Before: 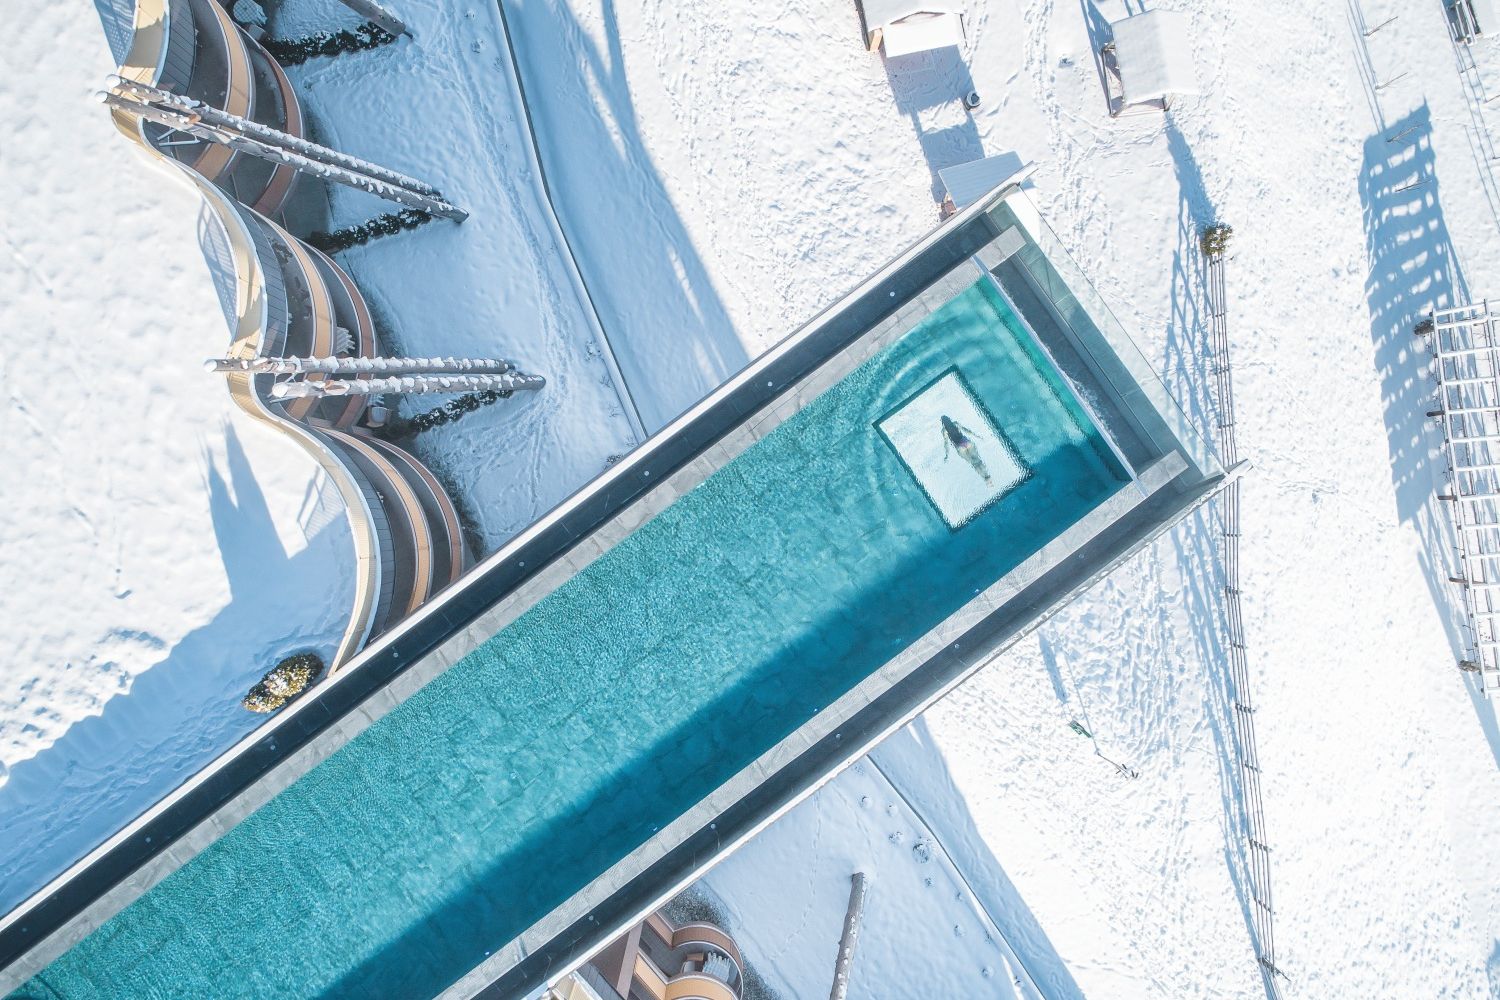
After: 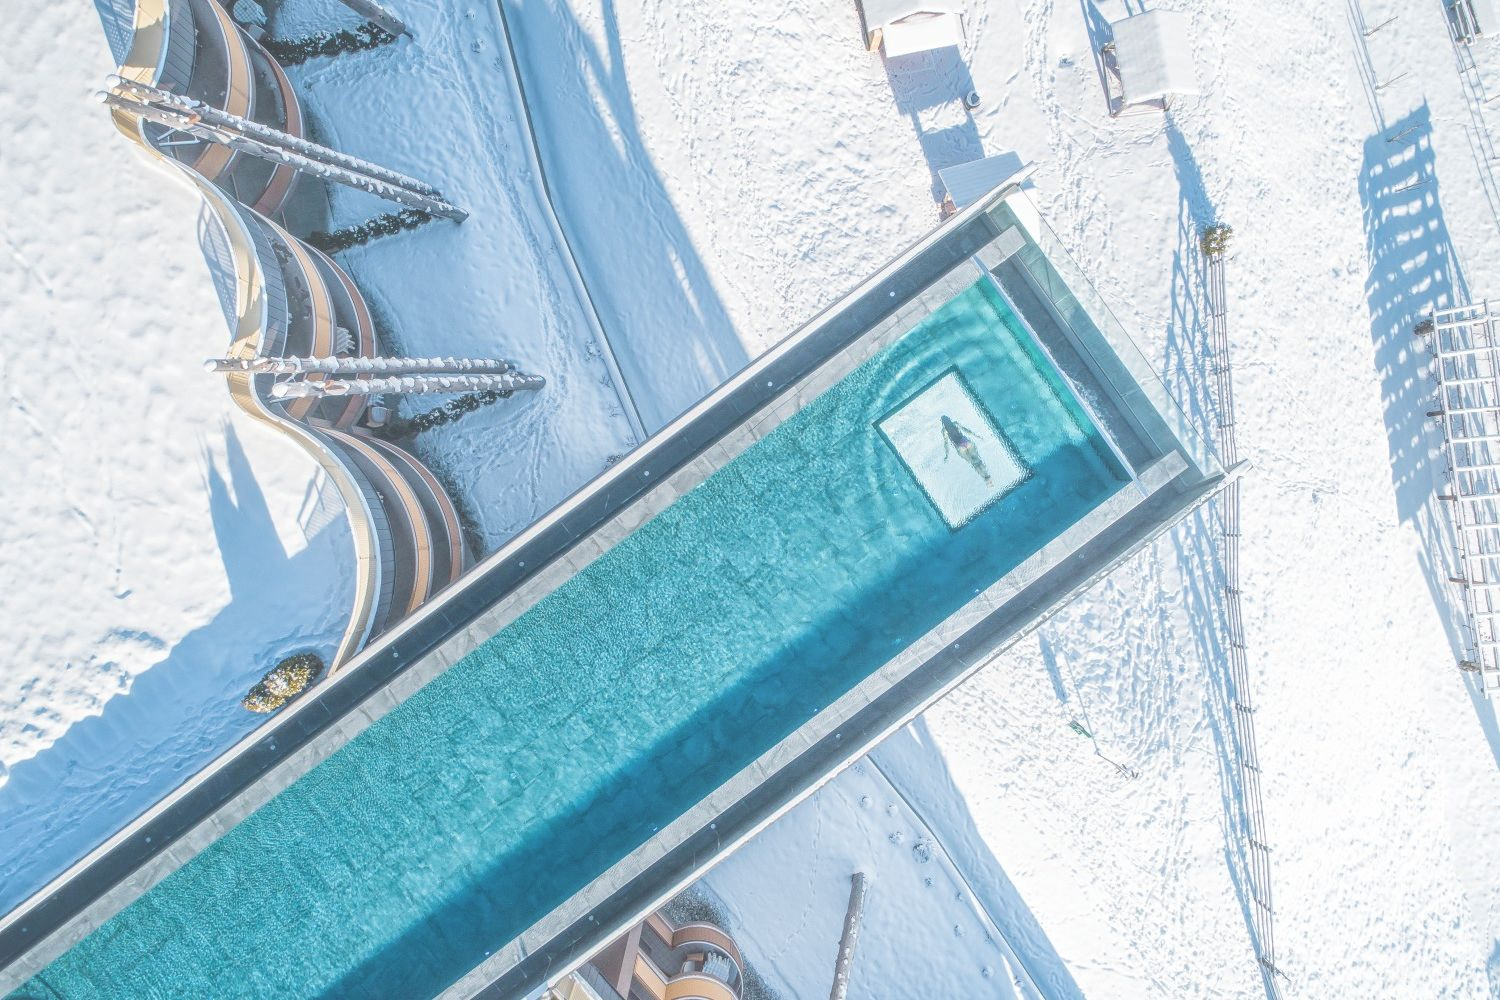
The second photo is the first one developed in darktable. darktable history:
local contrast: highlights 71%, shadows 8%, midtone range 0.198
